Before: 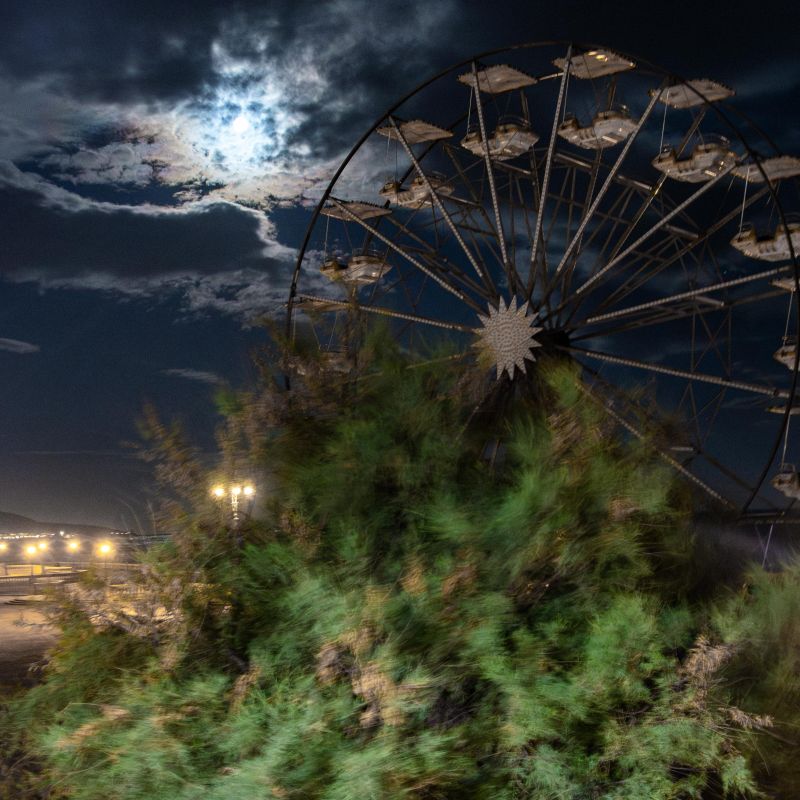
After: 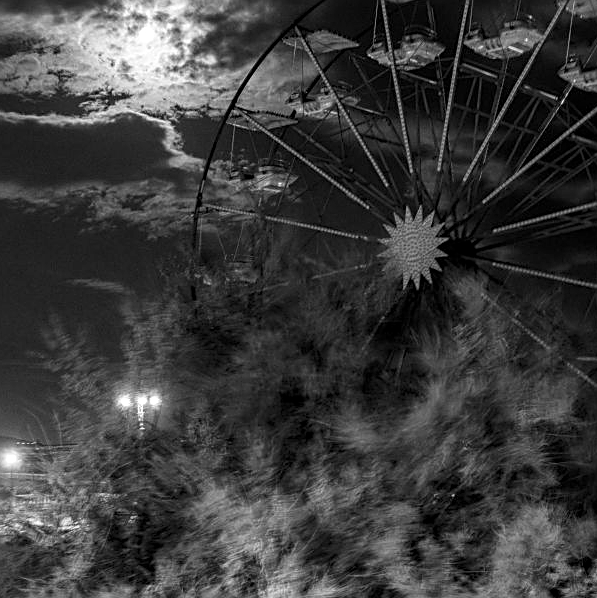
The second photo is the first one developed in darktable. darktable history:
local contrast: on, module defaults
crop and rotate: left 11.831%, top 11.346%, right 13.429%, bottom 13.899%
sharpen: on, module defaults
monochrome: on, module defaults
